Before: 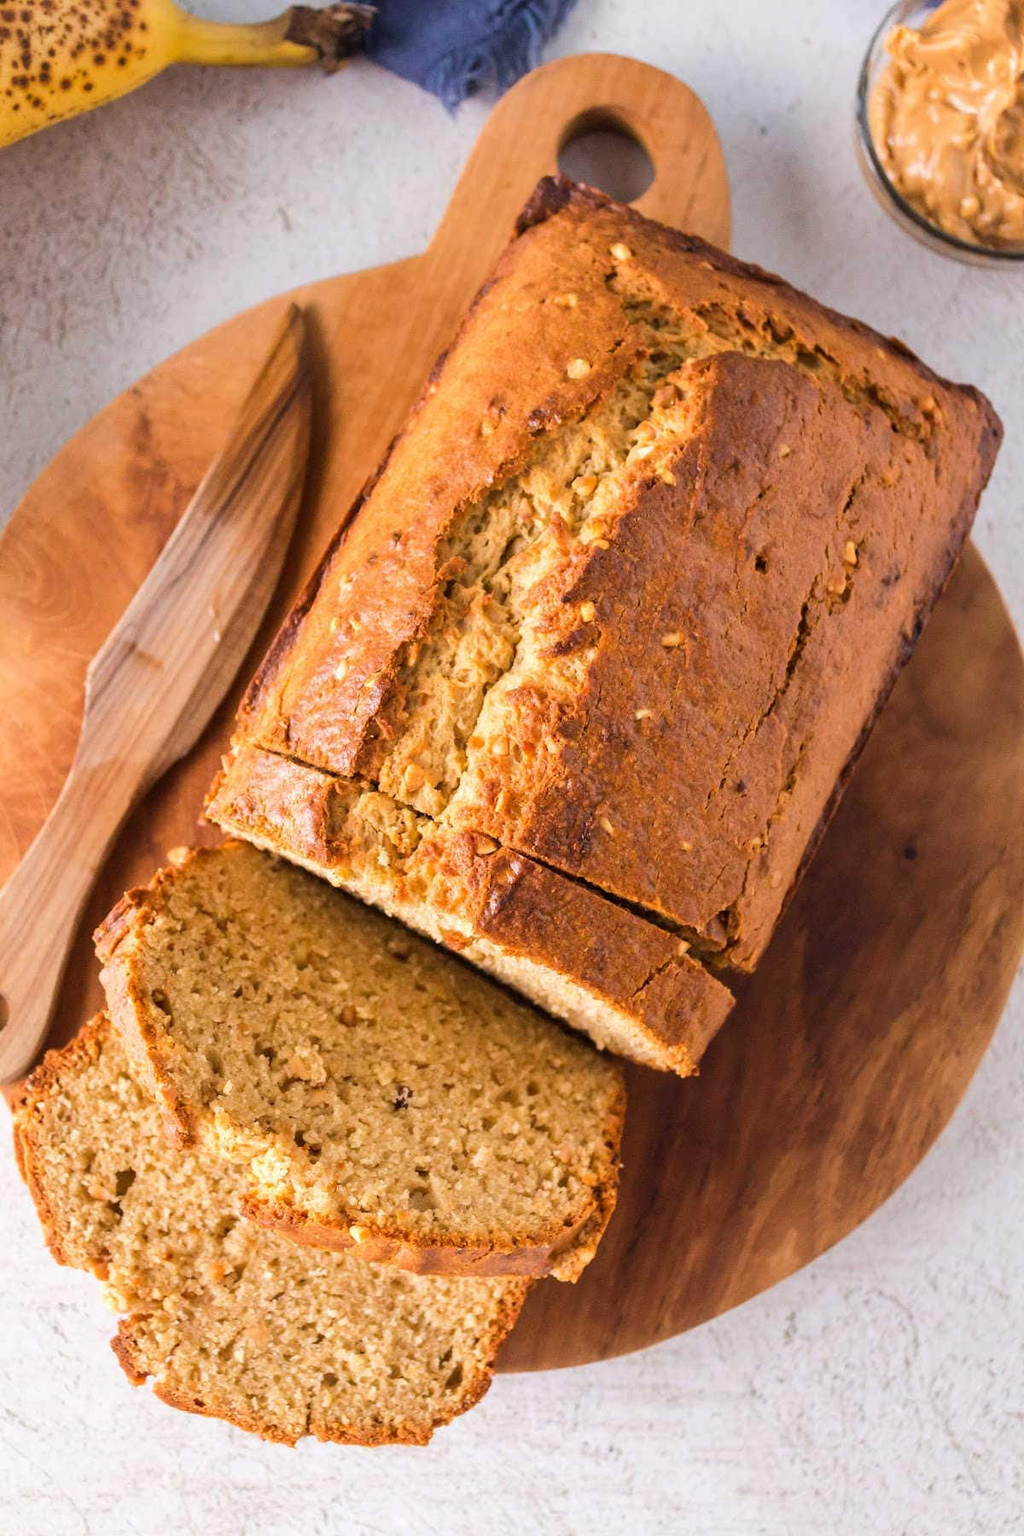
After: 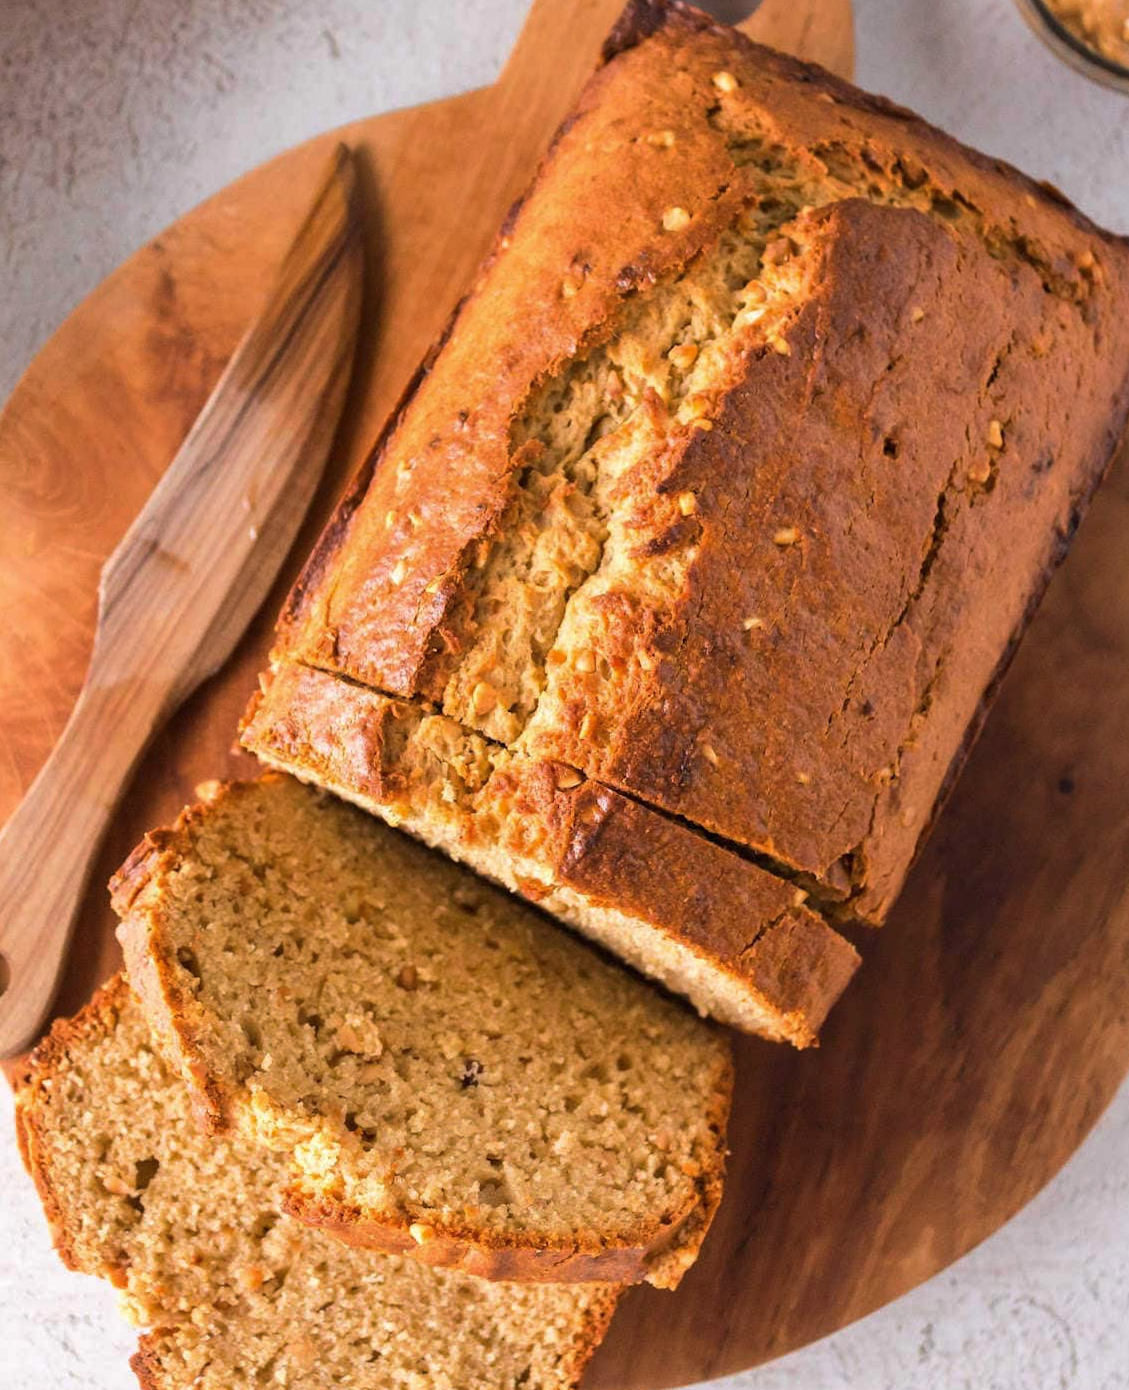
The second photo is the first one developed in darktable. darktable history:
tone curve: curves: ch0 [(0, 0) (0.641, 0.595) (1, 1)], preserve colors none
crop and rotate: angle 0.107°, top 11.73%, right 5.645%, bottom 10.799%
